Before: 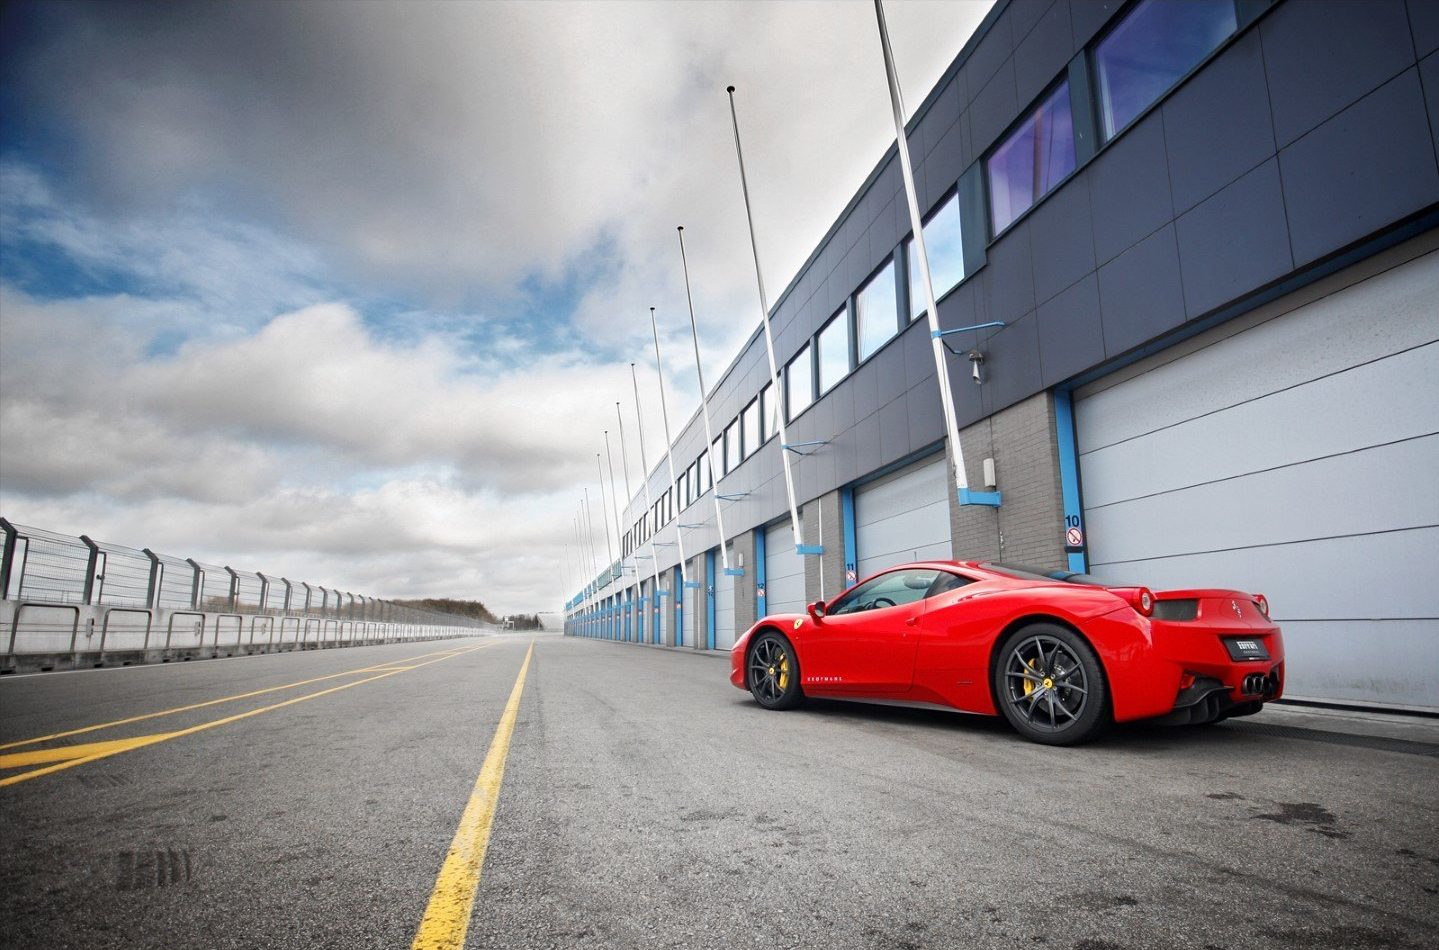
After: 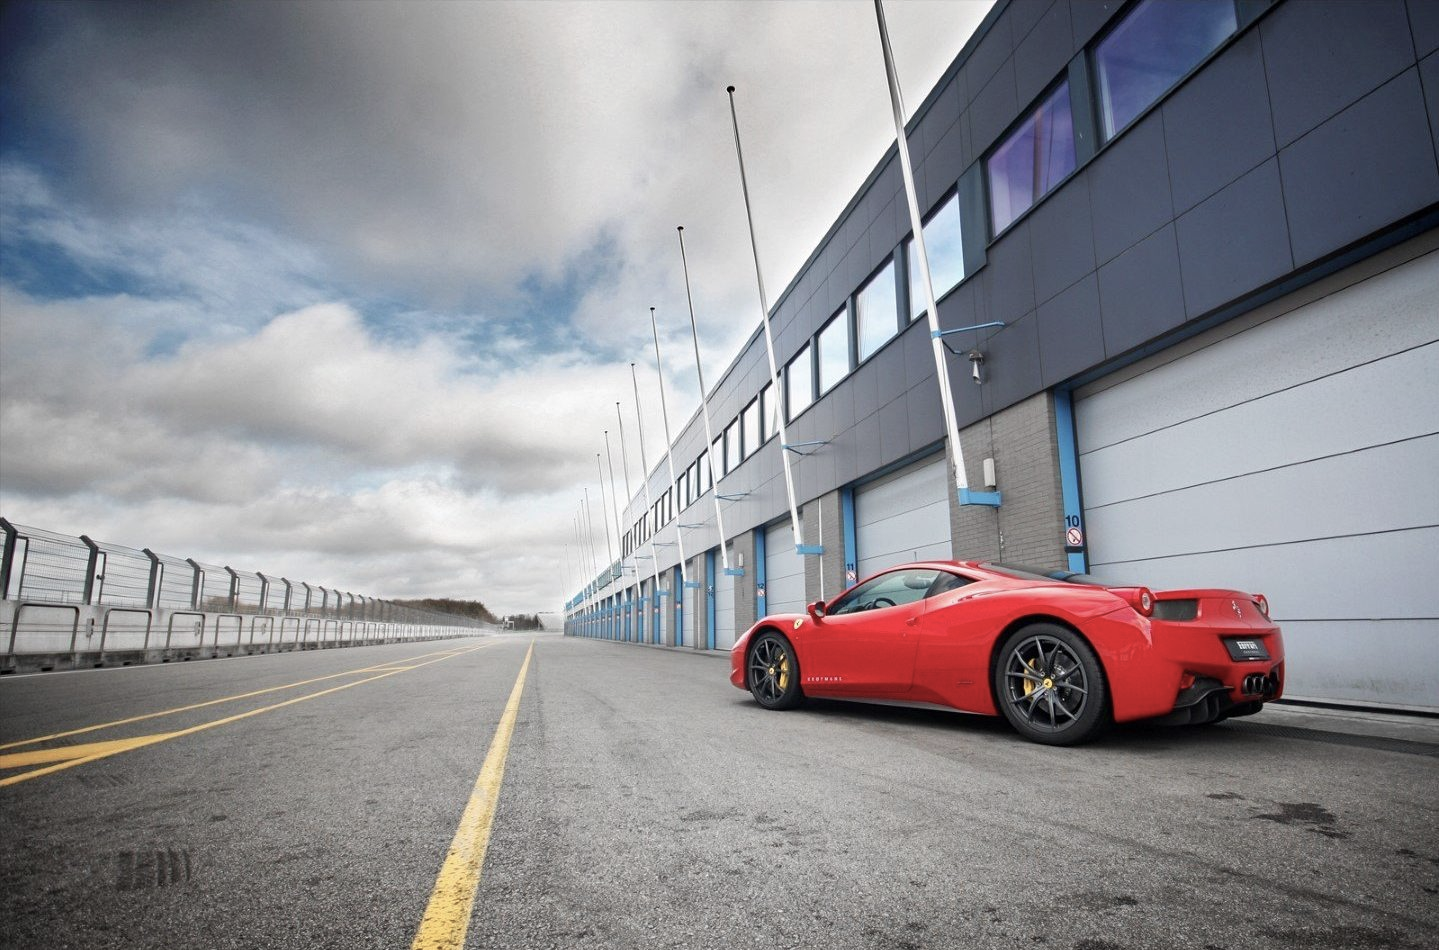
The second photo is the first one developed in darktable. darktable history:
shadows and highlights: shadows 37.27, highlights -28.18, soften with gaussian
color balance: input saturation 80.07%
